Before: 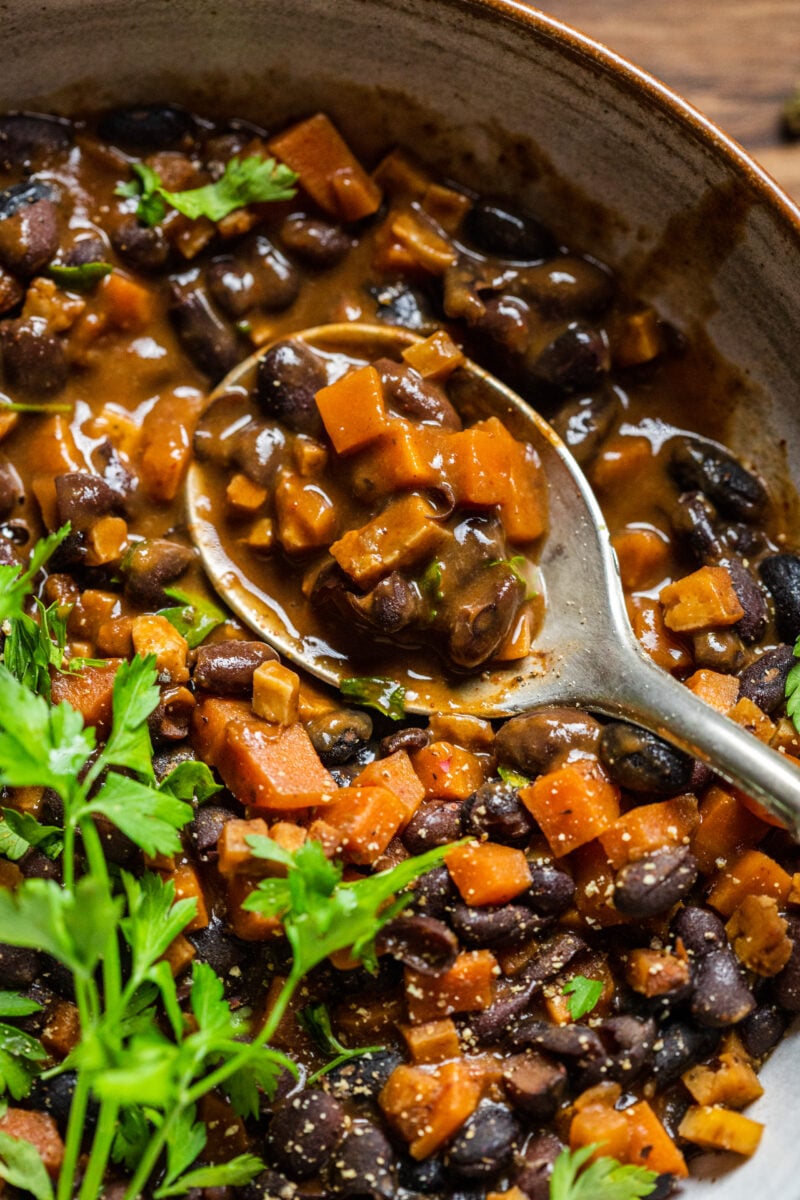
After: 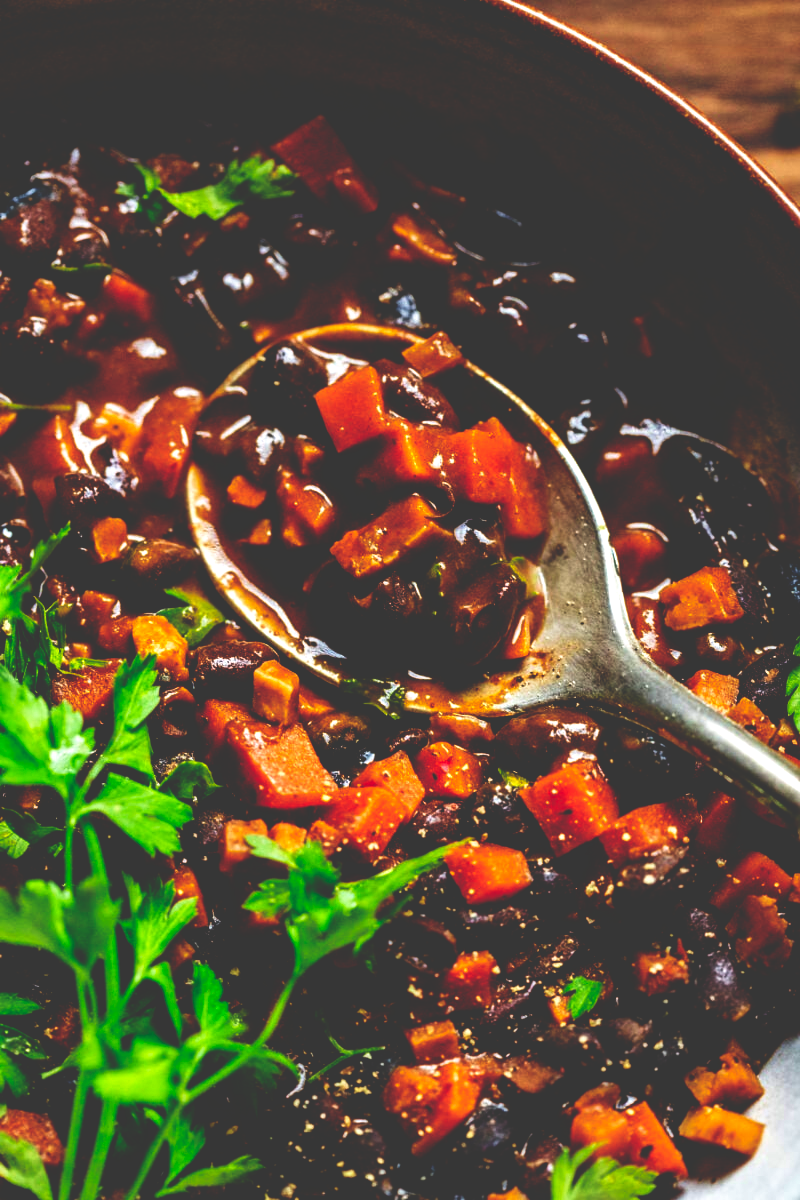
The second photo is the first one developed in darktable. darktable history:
base curve: curves: ch0 [(0, 0.036) (0.083, 0.04) (0.804, 1)], preserve colors none
velvia: on, module defaults
